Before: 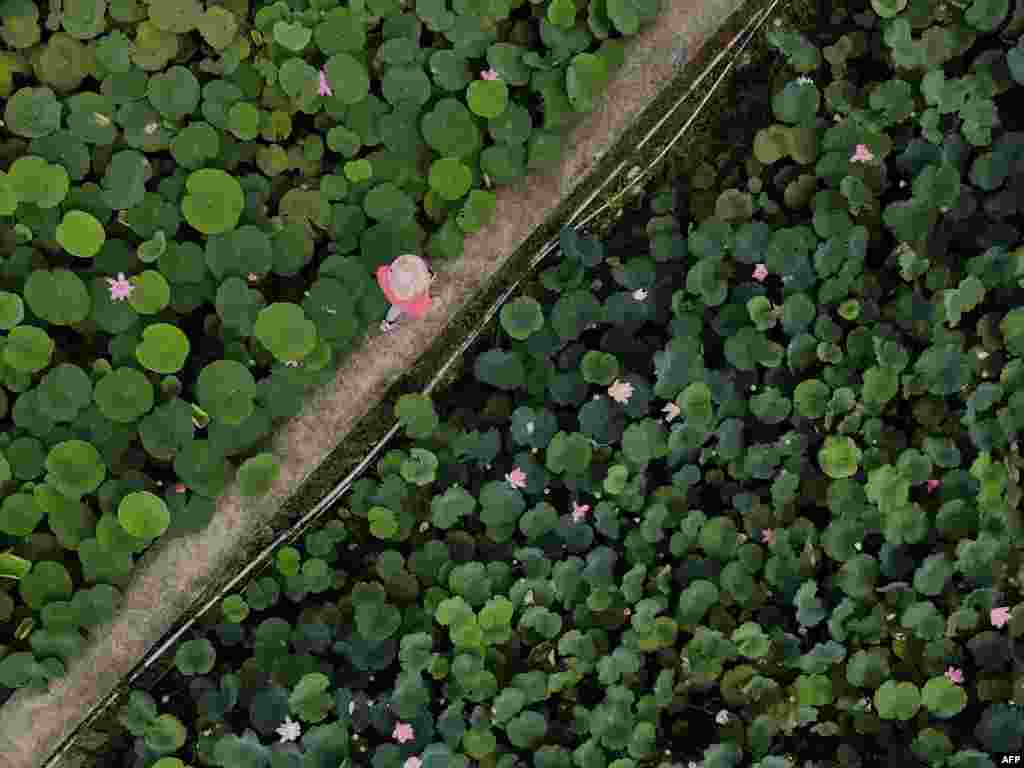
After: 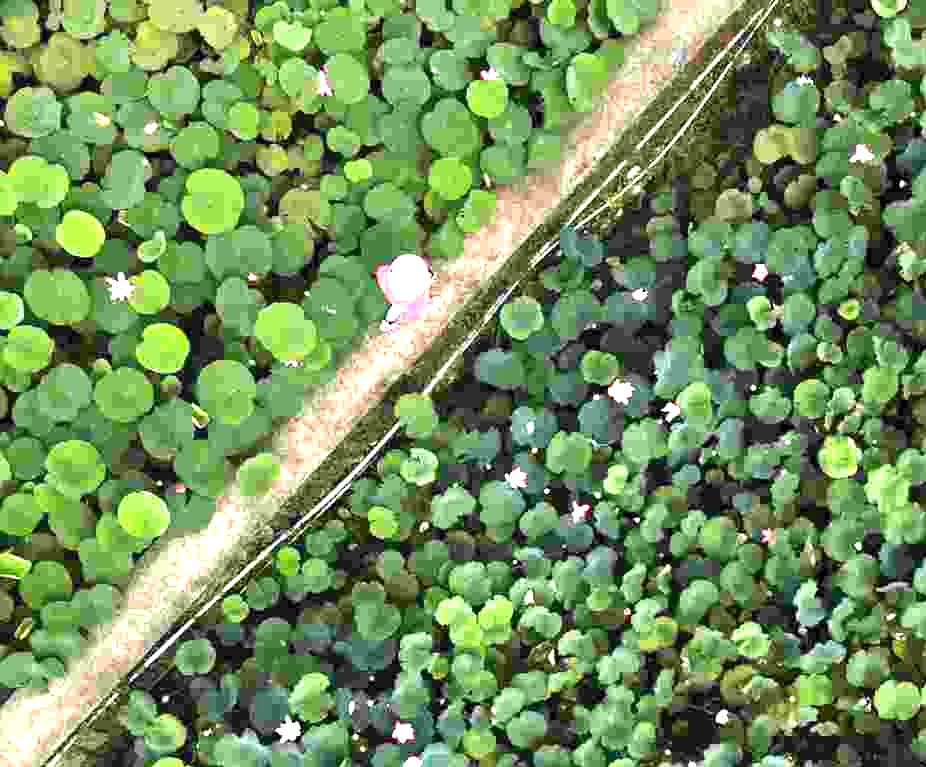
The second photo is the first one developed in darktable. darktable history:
exposure: black level correction 0, exposure 2.138 EV, compensate exposure bias true, compensate highlight preservation false
crop: right 9.509%, bottom 0.031%
